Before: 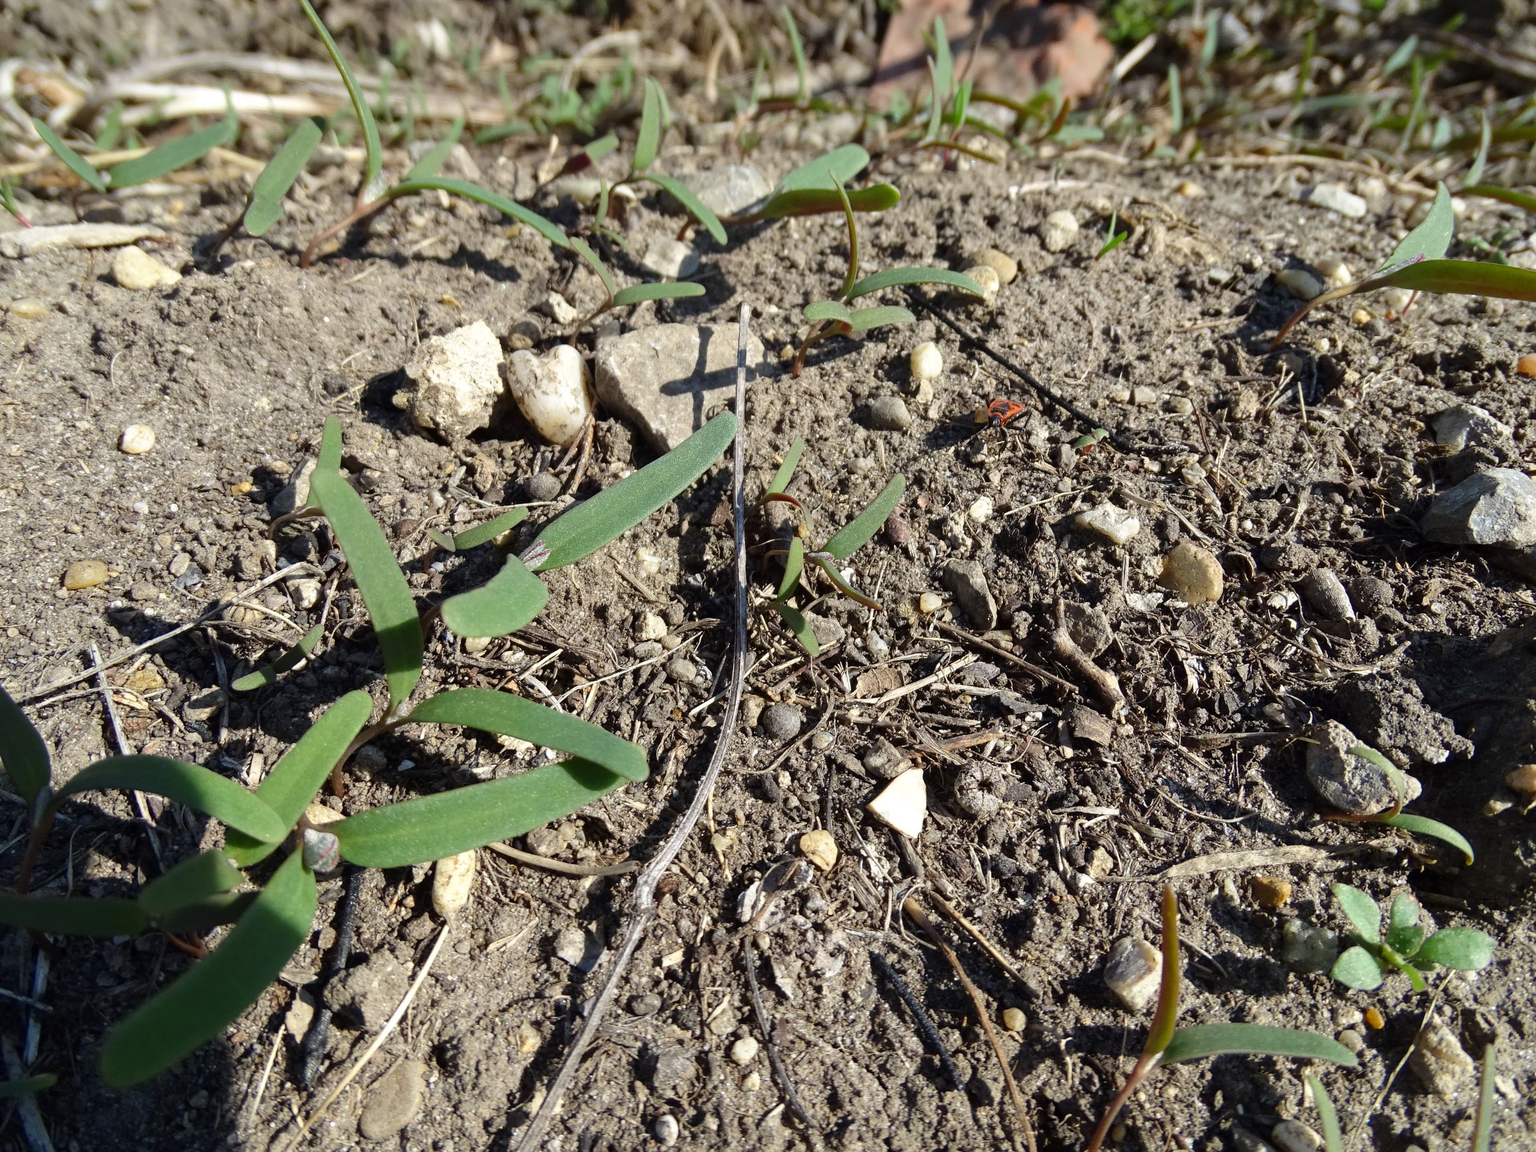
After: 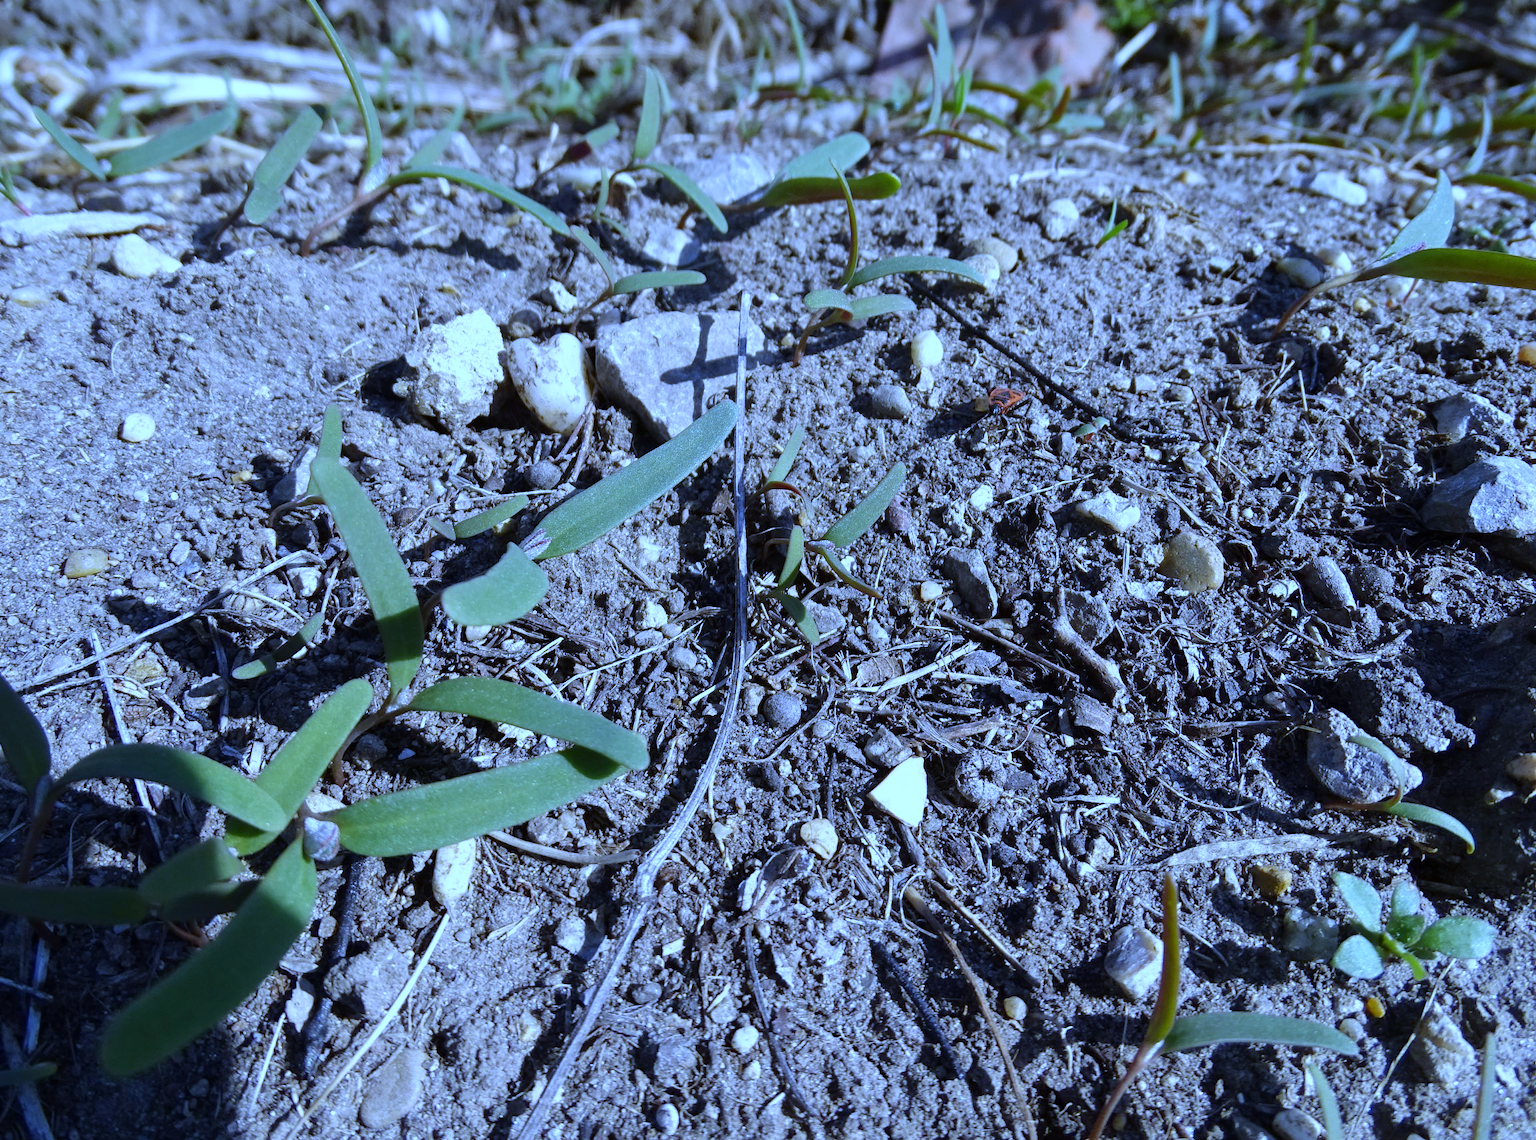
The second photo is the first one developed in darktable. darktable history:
crop: top 1.049%, right 0.001%
white balance: red 0.766, blue 1.537
